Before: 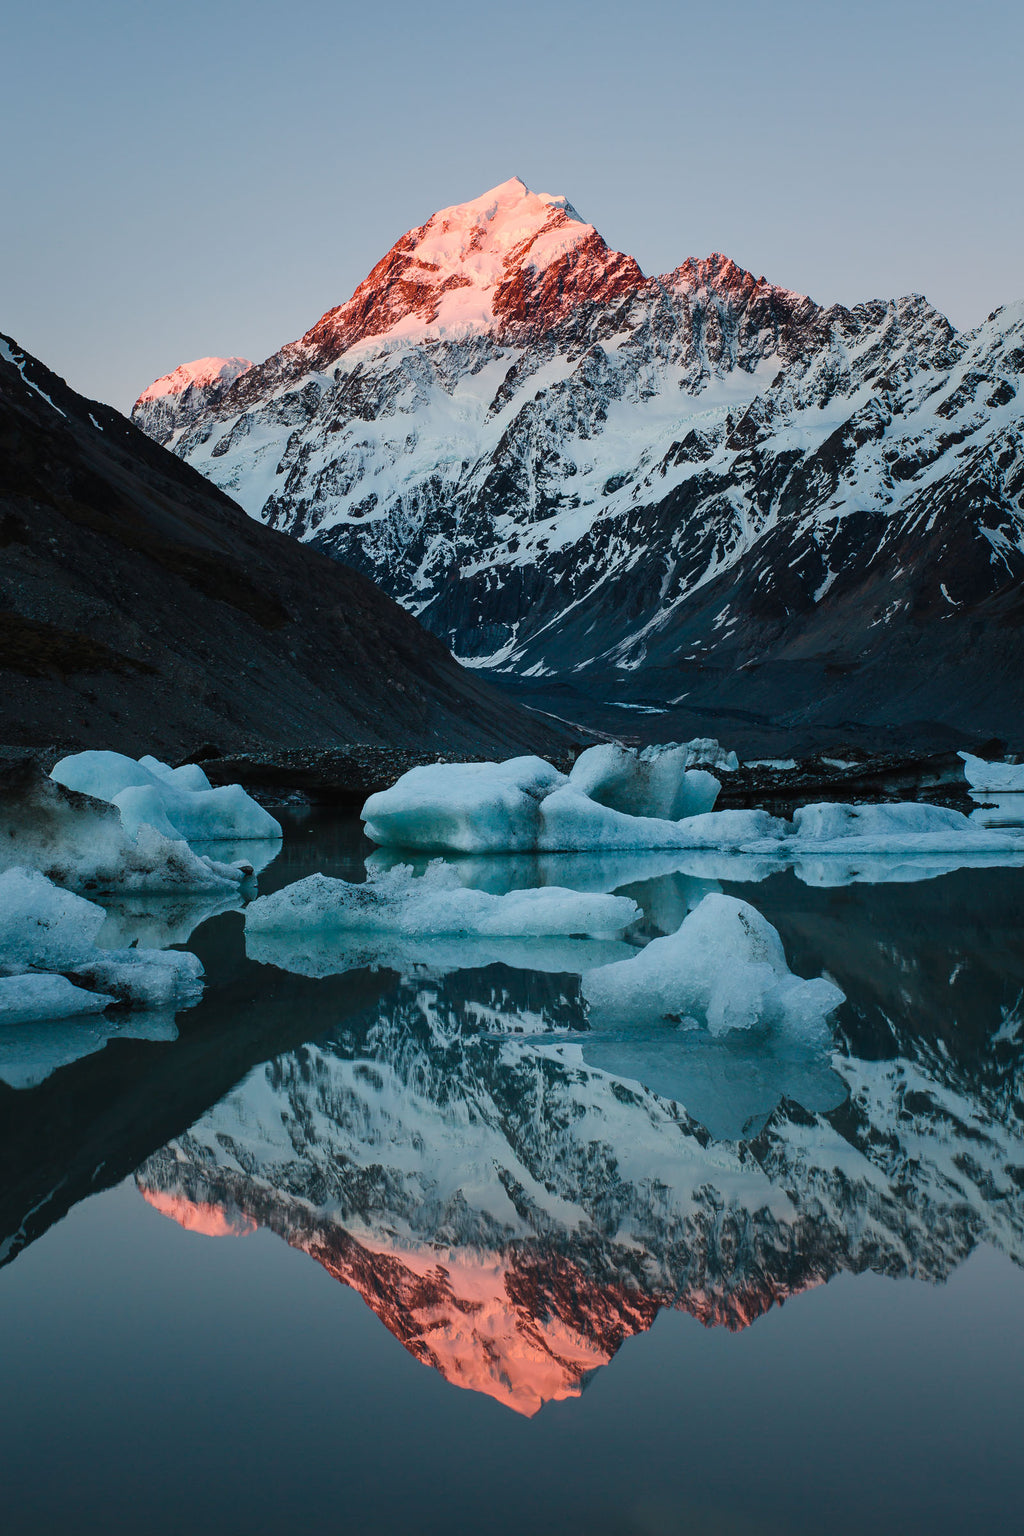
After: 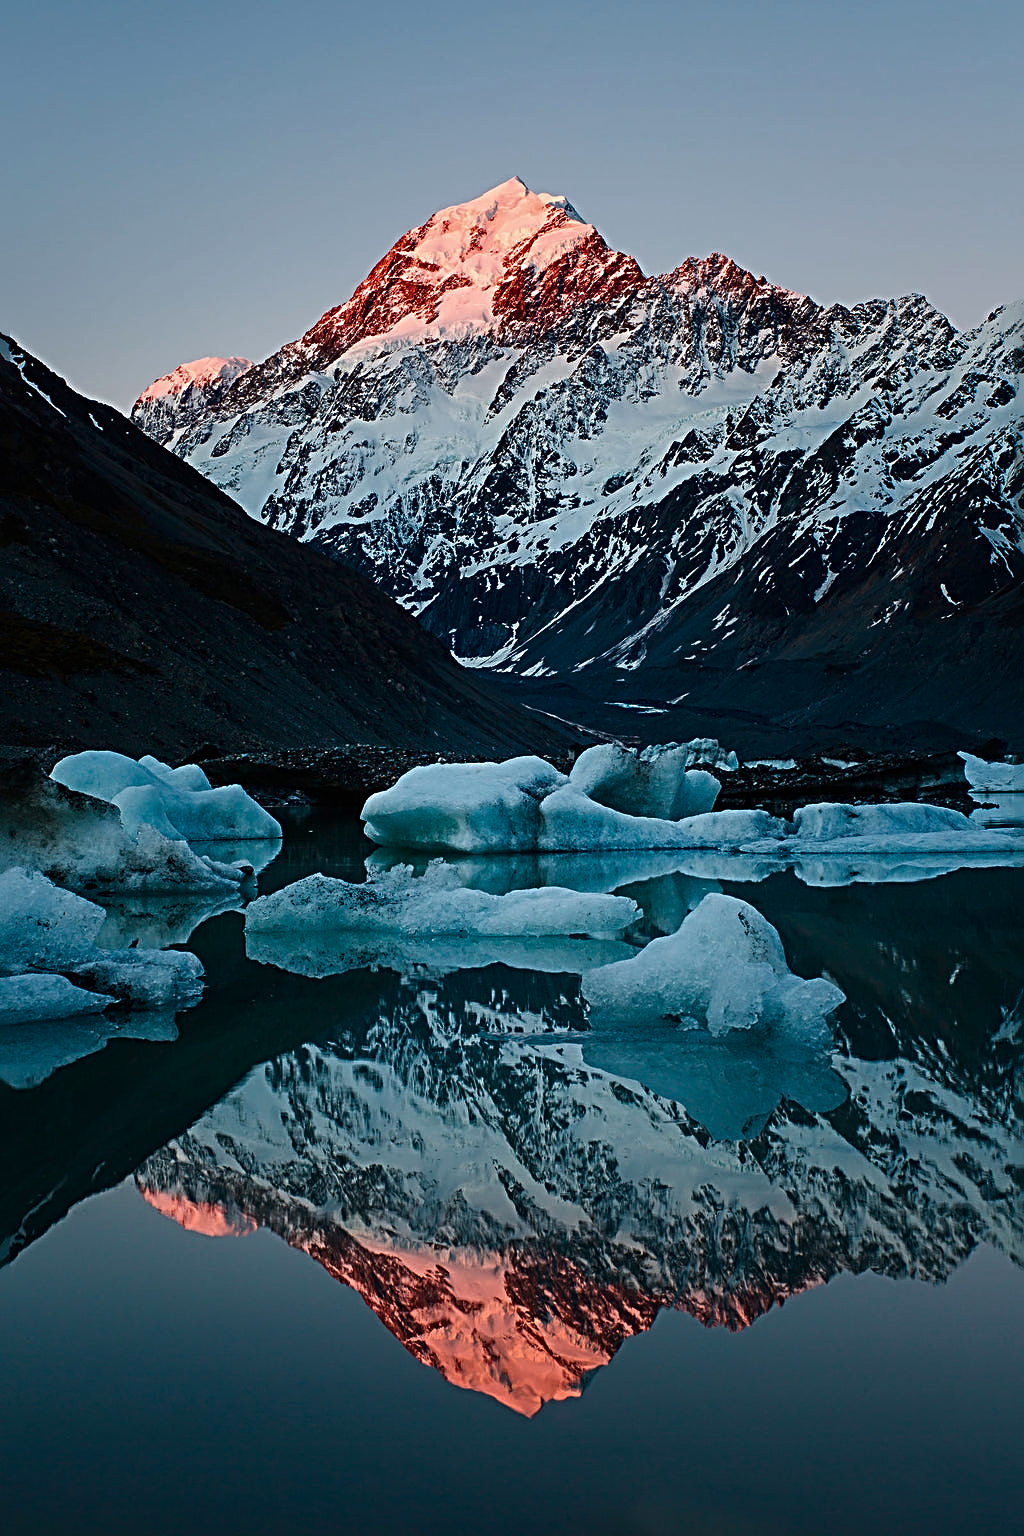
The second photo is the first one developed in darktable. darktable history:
sharpen: radius 3.66, amount 0.944
contrast brightness saturation: contrast 0.065, brightness -0.138, saturation 0.109
